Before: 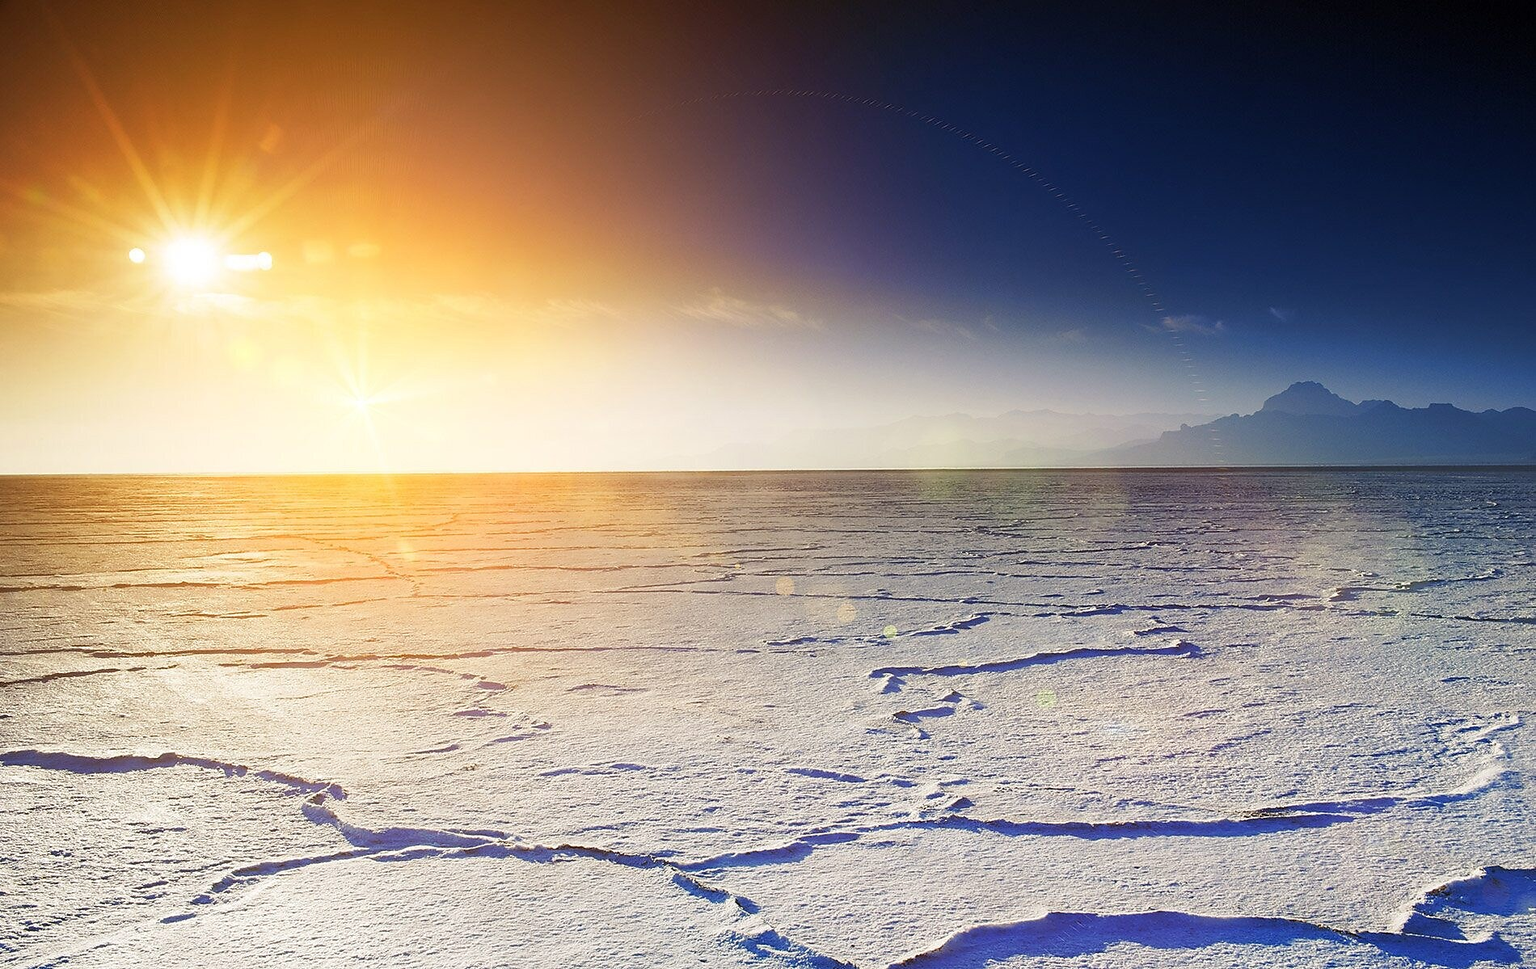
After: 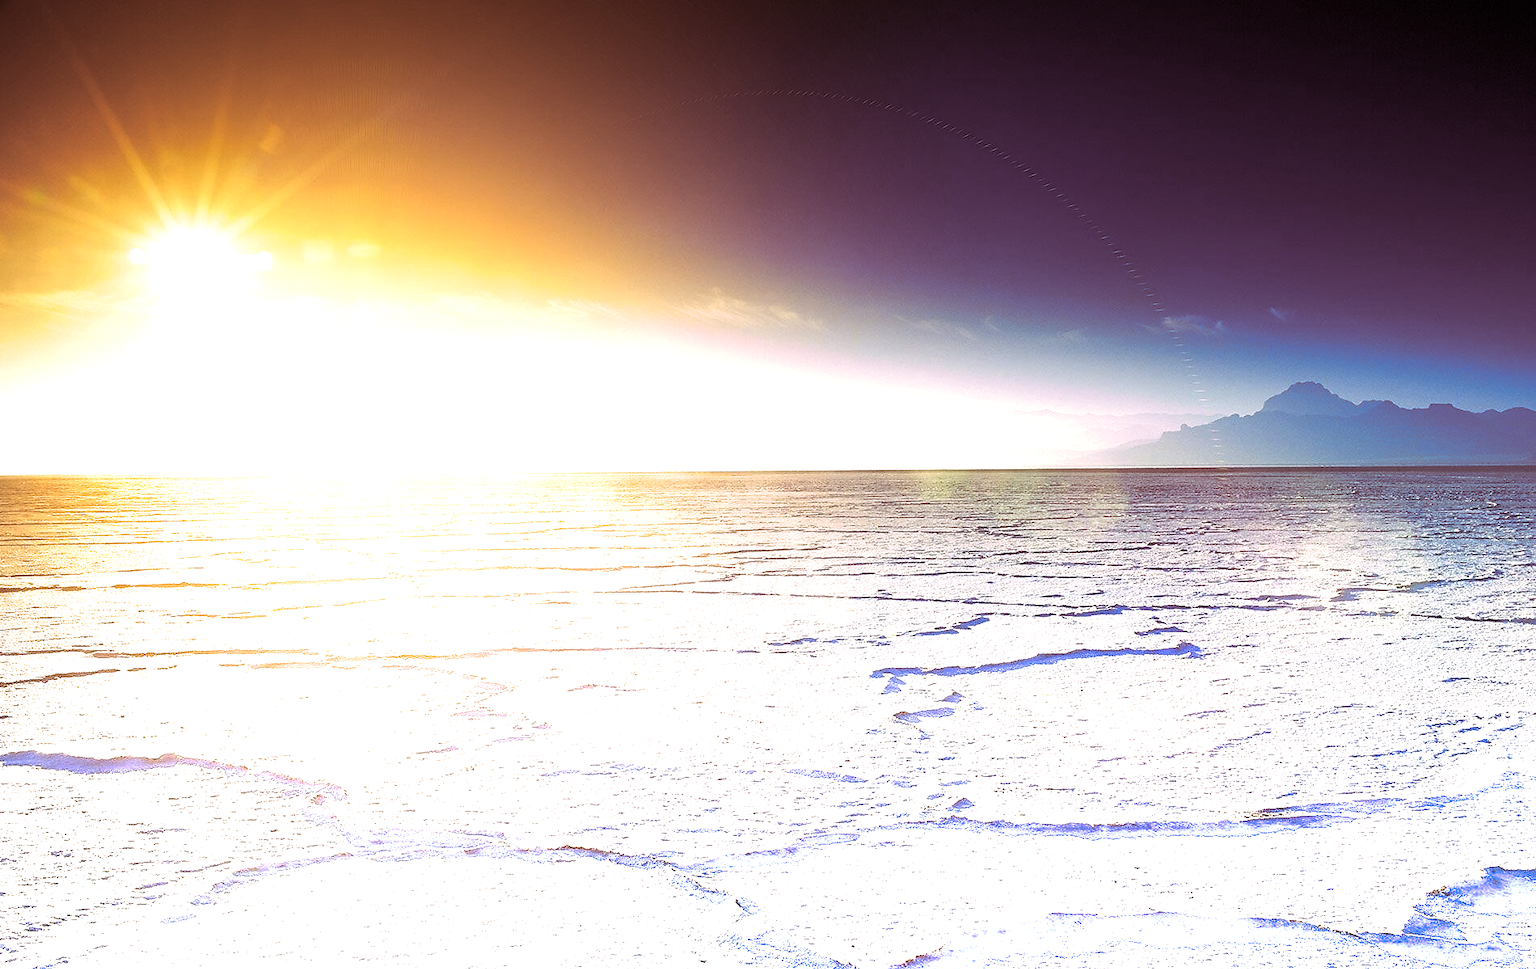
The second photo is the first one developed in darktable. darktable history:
split-toning: highlights › hue 298.8°, highlights › saturation 0.73, compress 41.76%
graduated density: density -3.9 EV
color contrast: green-magenta contrast 0.81
